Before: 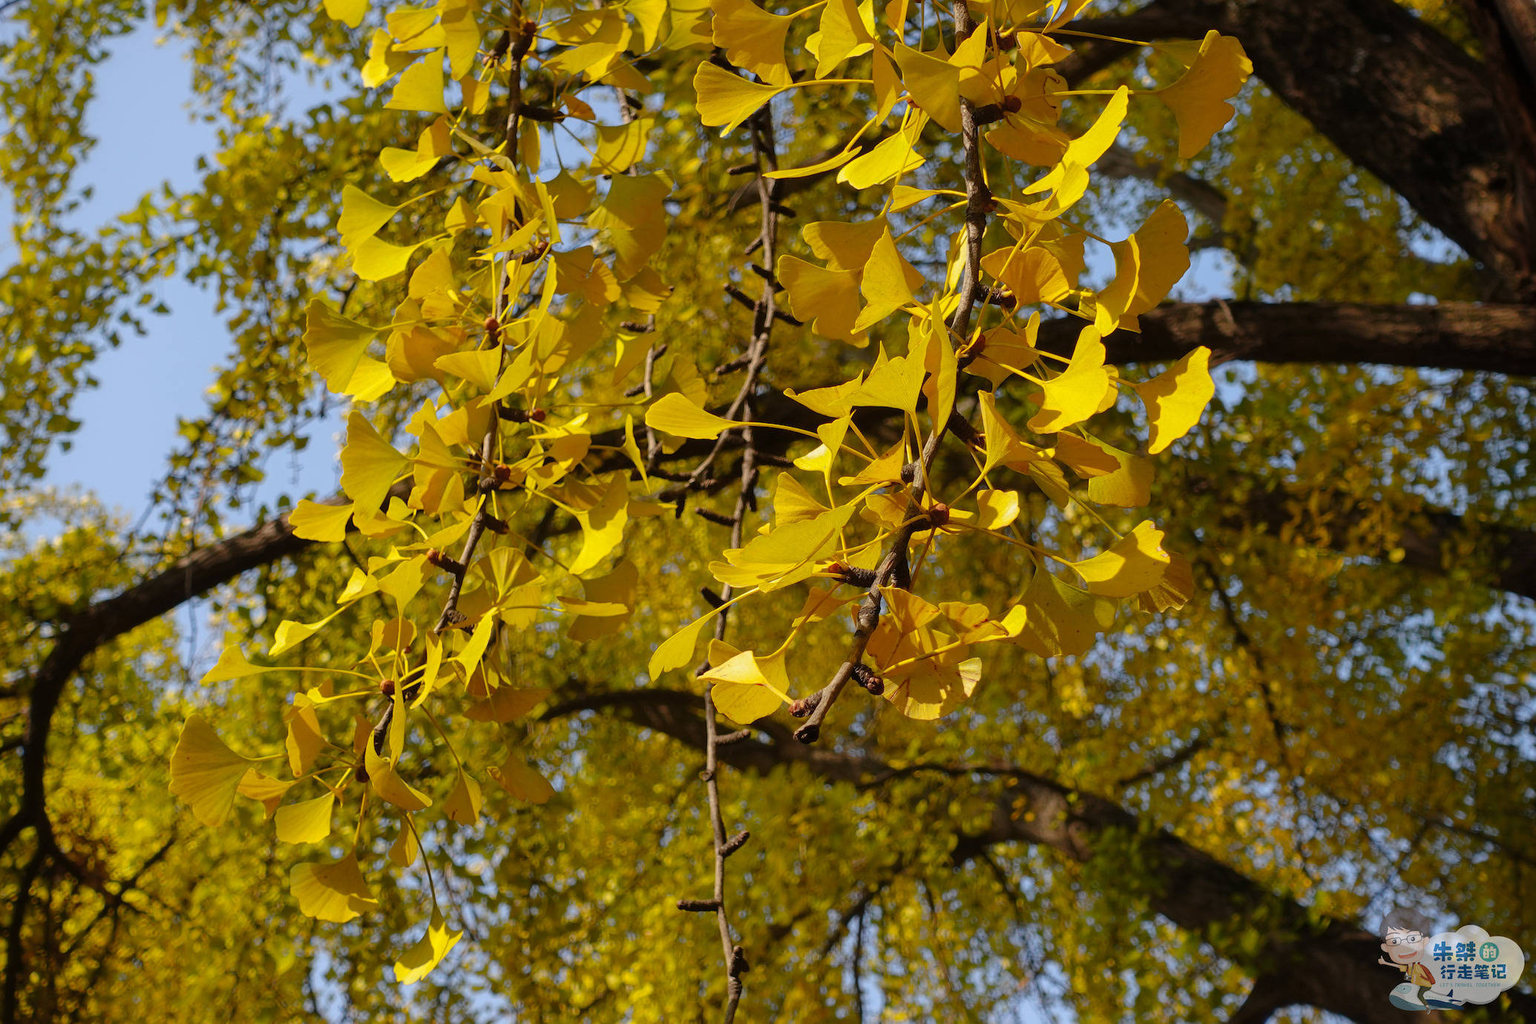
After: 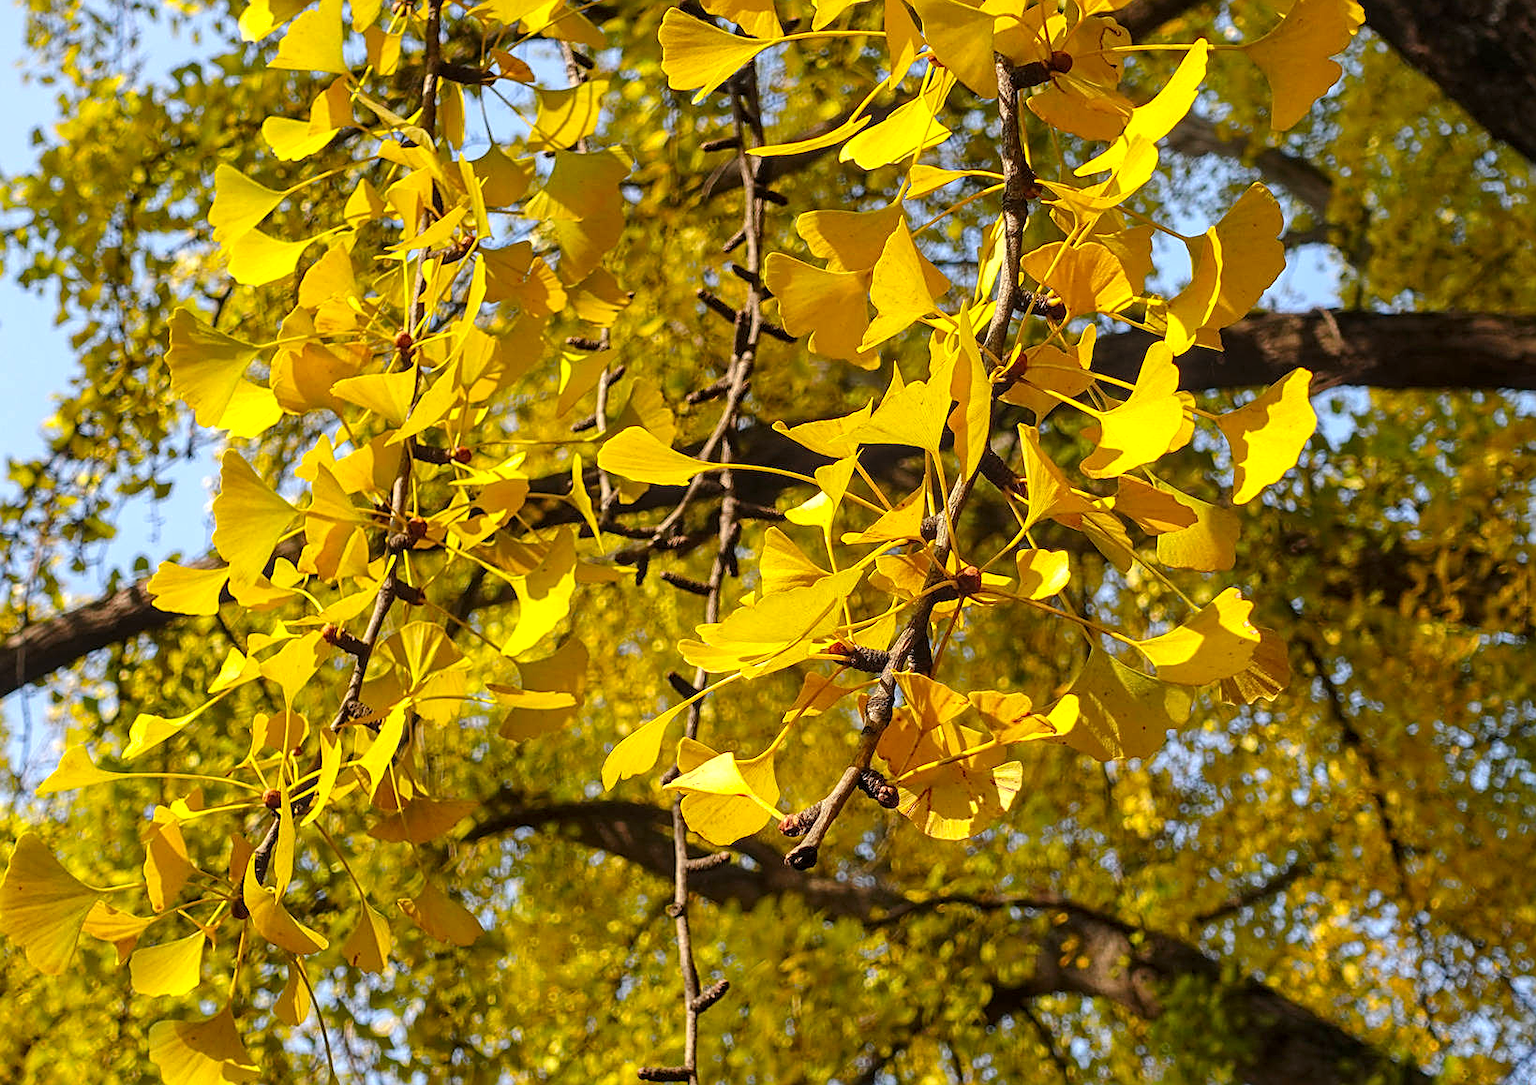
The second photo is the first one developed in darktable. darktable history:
exposure: black level correction 0, exposure 0.498 EV, compensate highlight preservation false
contrast brightness saturation: contrast 0.095, brightness 0.036, saturation 0.093
crop: left 11.215%, top 5.37%, right 9.6%, bottom 10.703%
local contrast: on, module defaults
sharpen: amount 0.564
